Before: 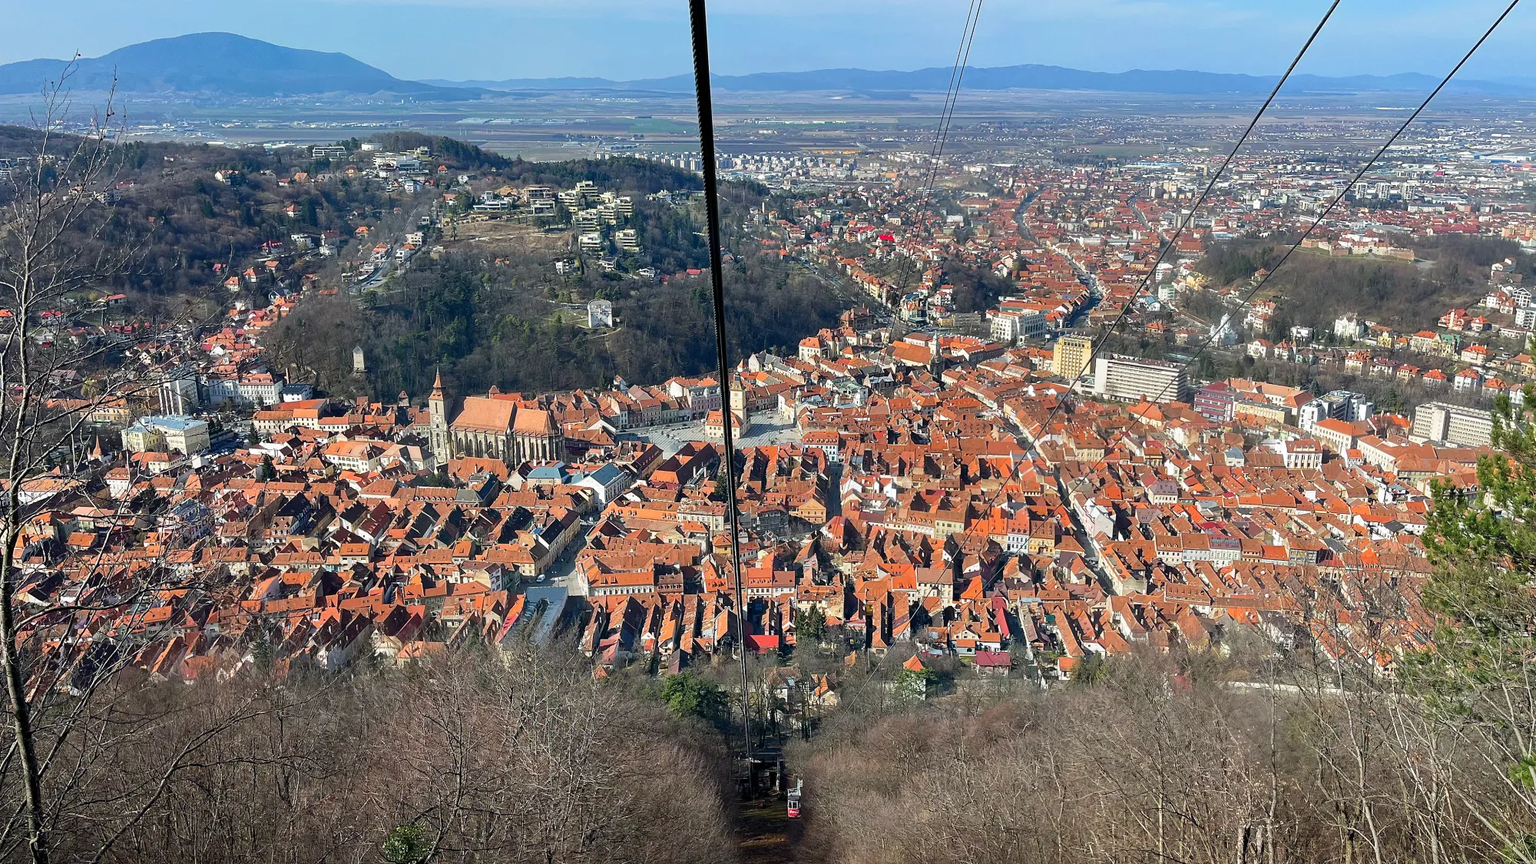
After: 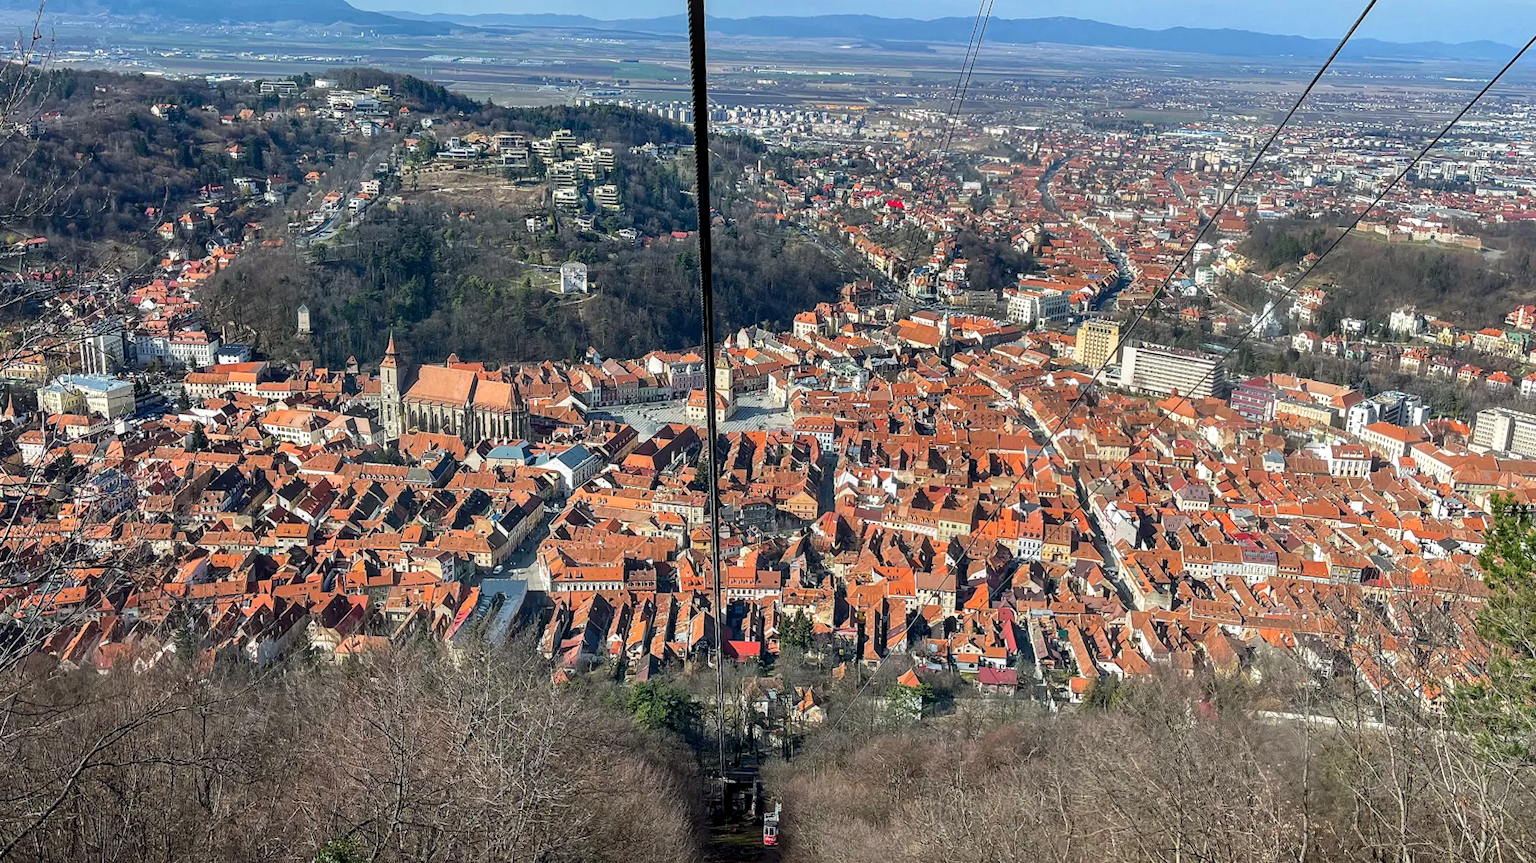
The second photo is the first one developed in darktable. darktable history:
local contrast: on, module defaults
crop and rotate: angle -1.96°, left 3.097%, top 4.154%, right 1.586%, bottom 0.529%
